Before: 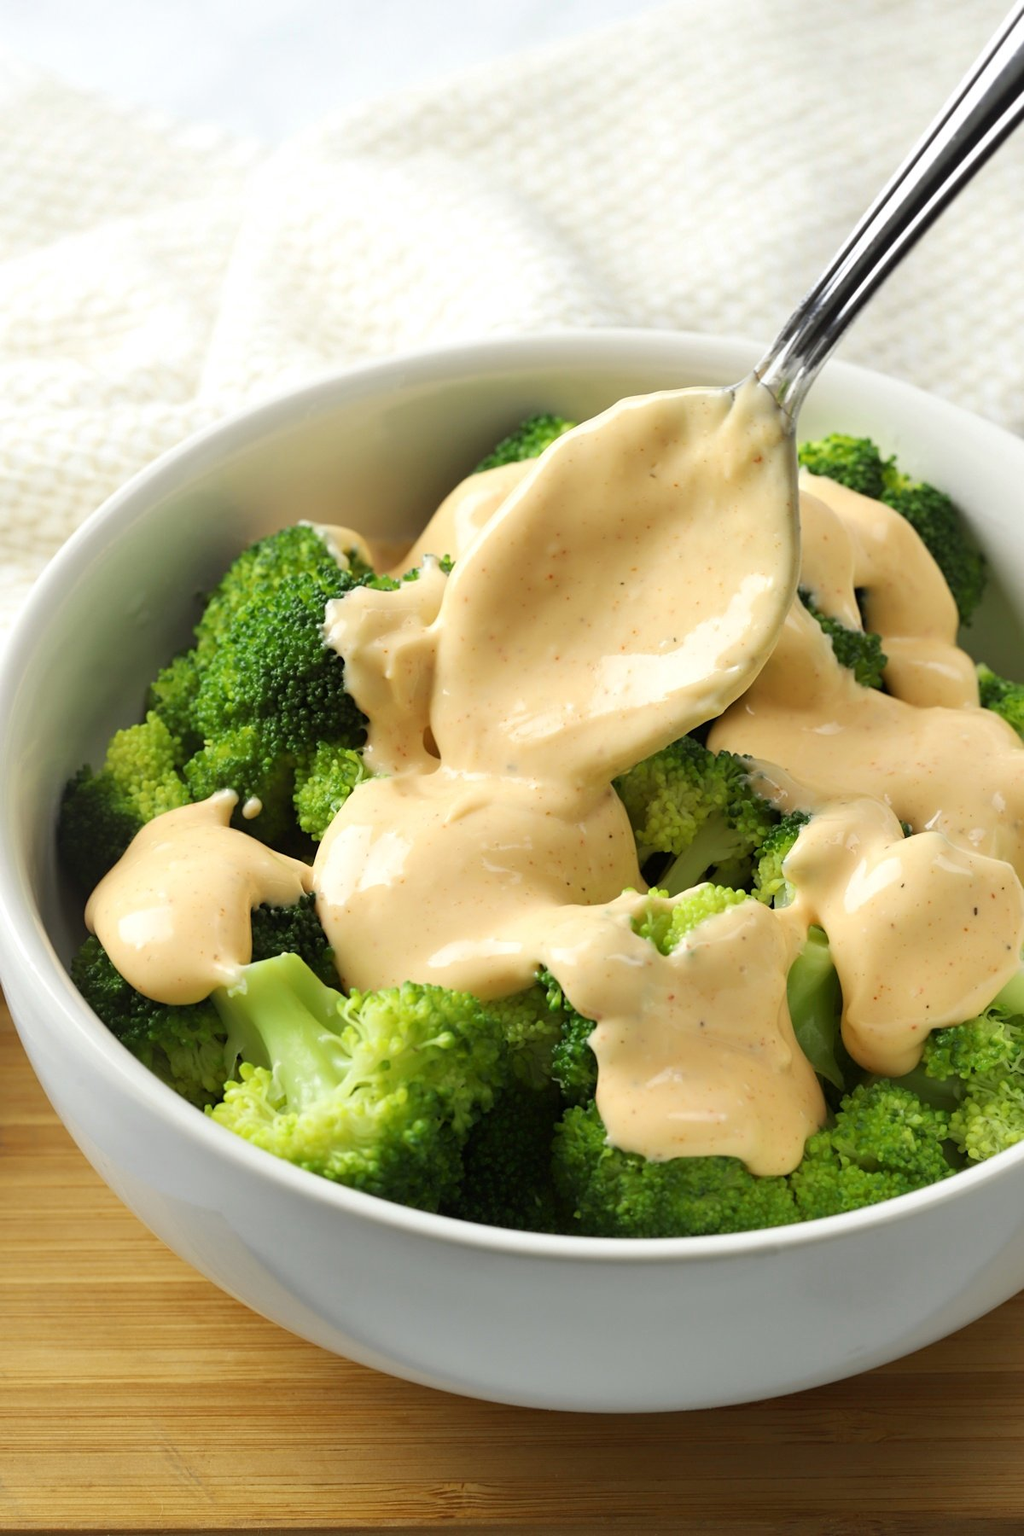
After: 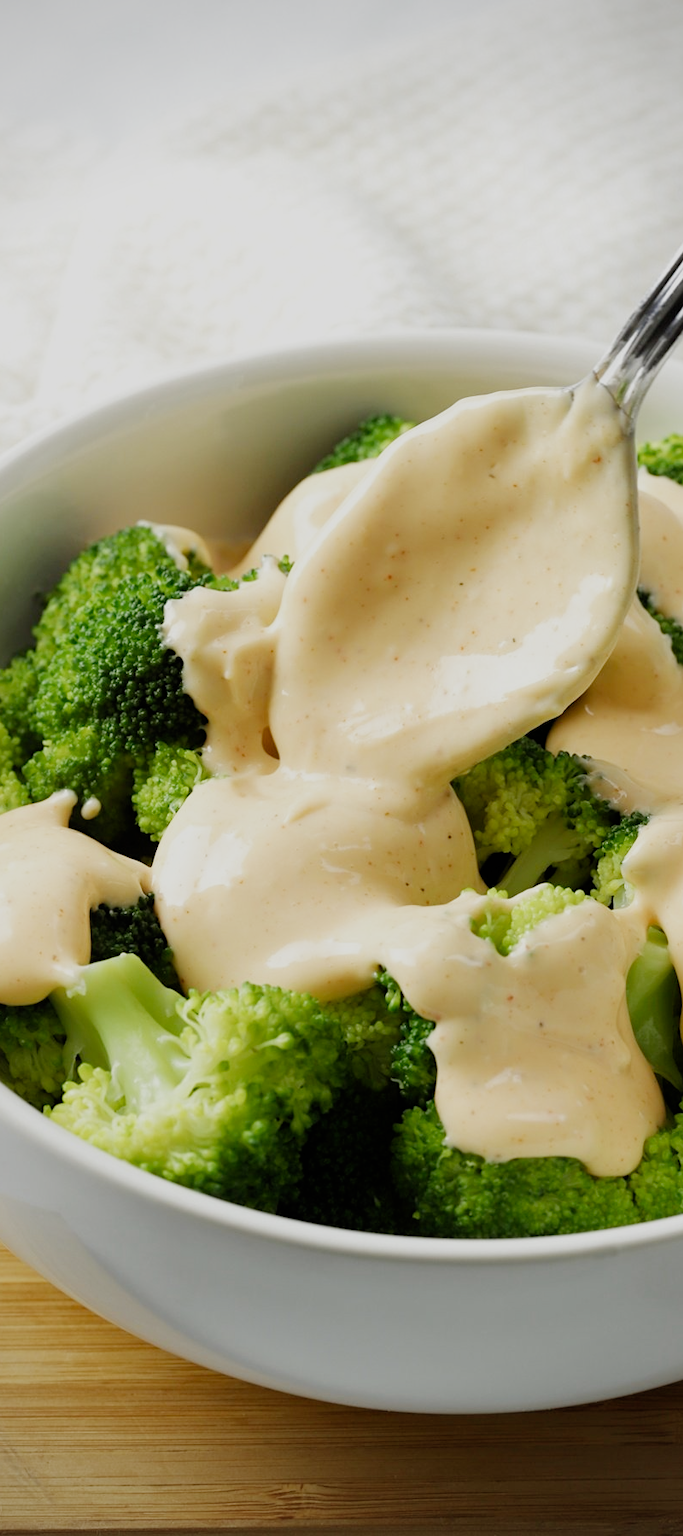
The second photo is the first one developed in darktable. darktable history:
crop and rotate: left 15.812%, right 17.437%
vignetting: fall-off radius 60.84%, unbound false
filmic rgb: black relative exposure -7.99 EV, white relative exposure 3.95 EV, hardness 4.1, contrast 0.994, preserve chrominance no, color science v4 (2020), contrast in shadows soft
